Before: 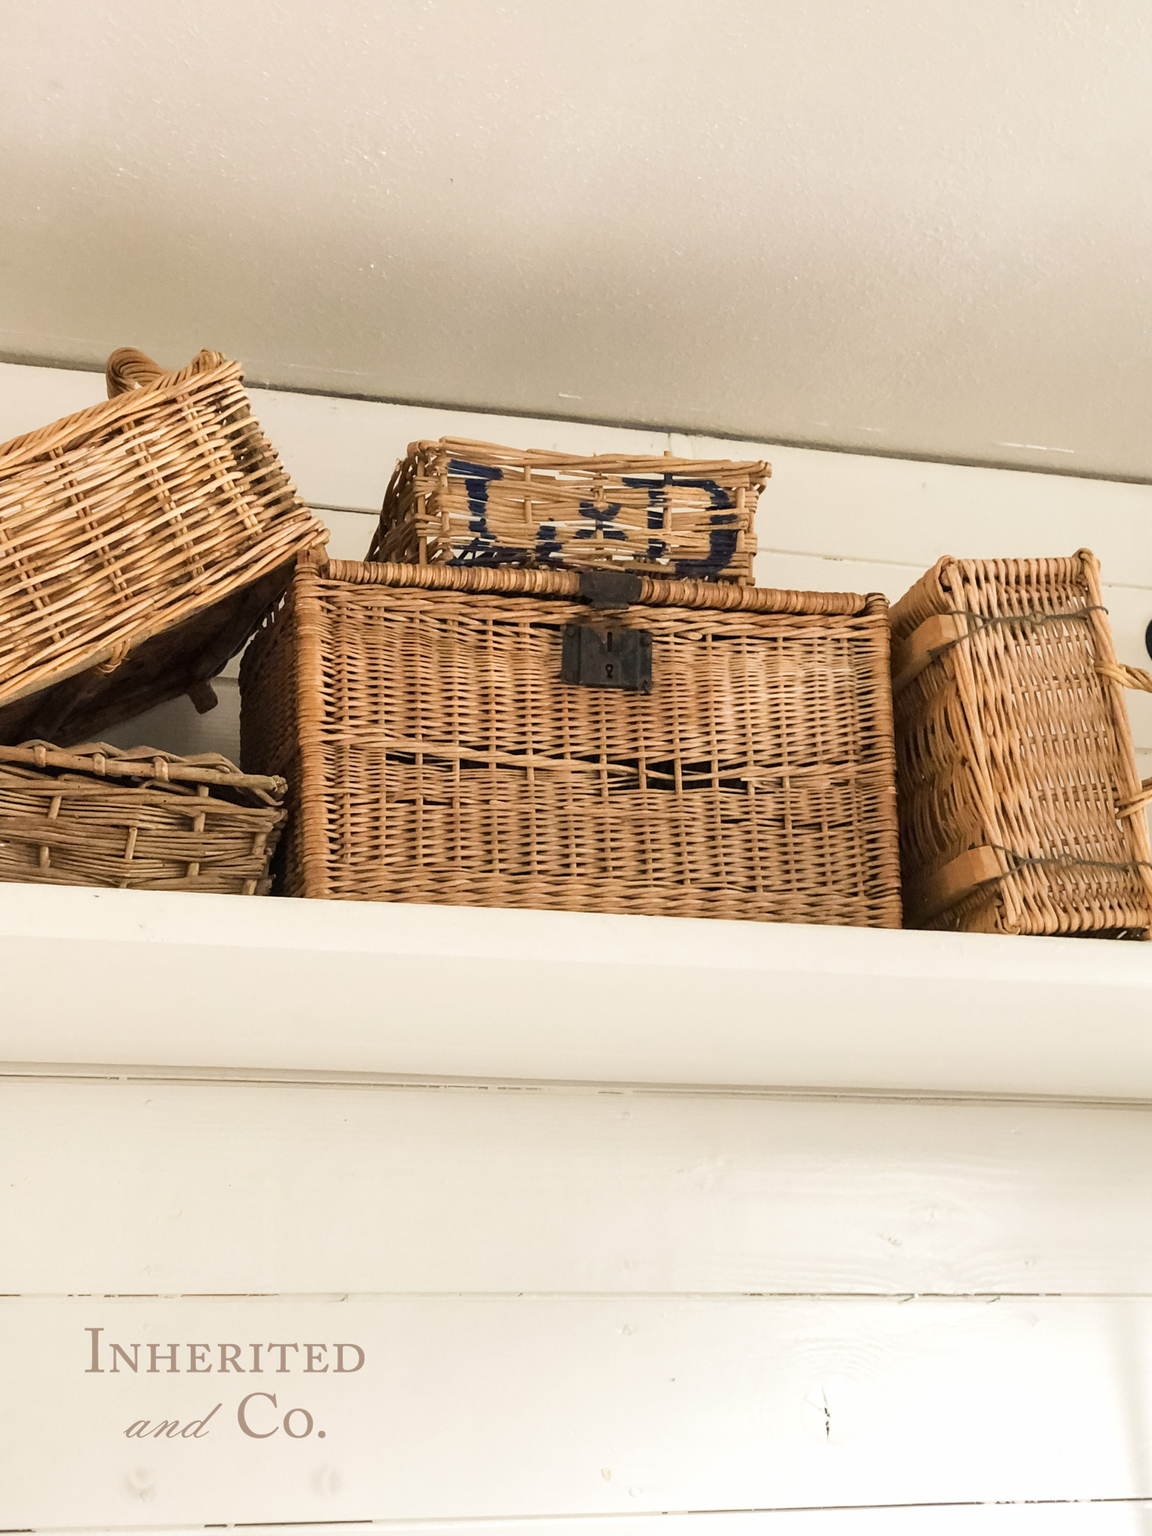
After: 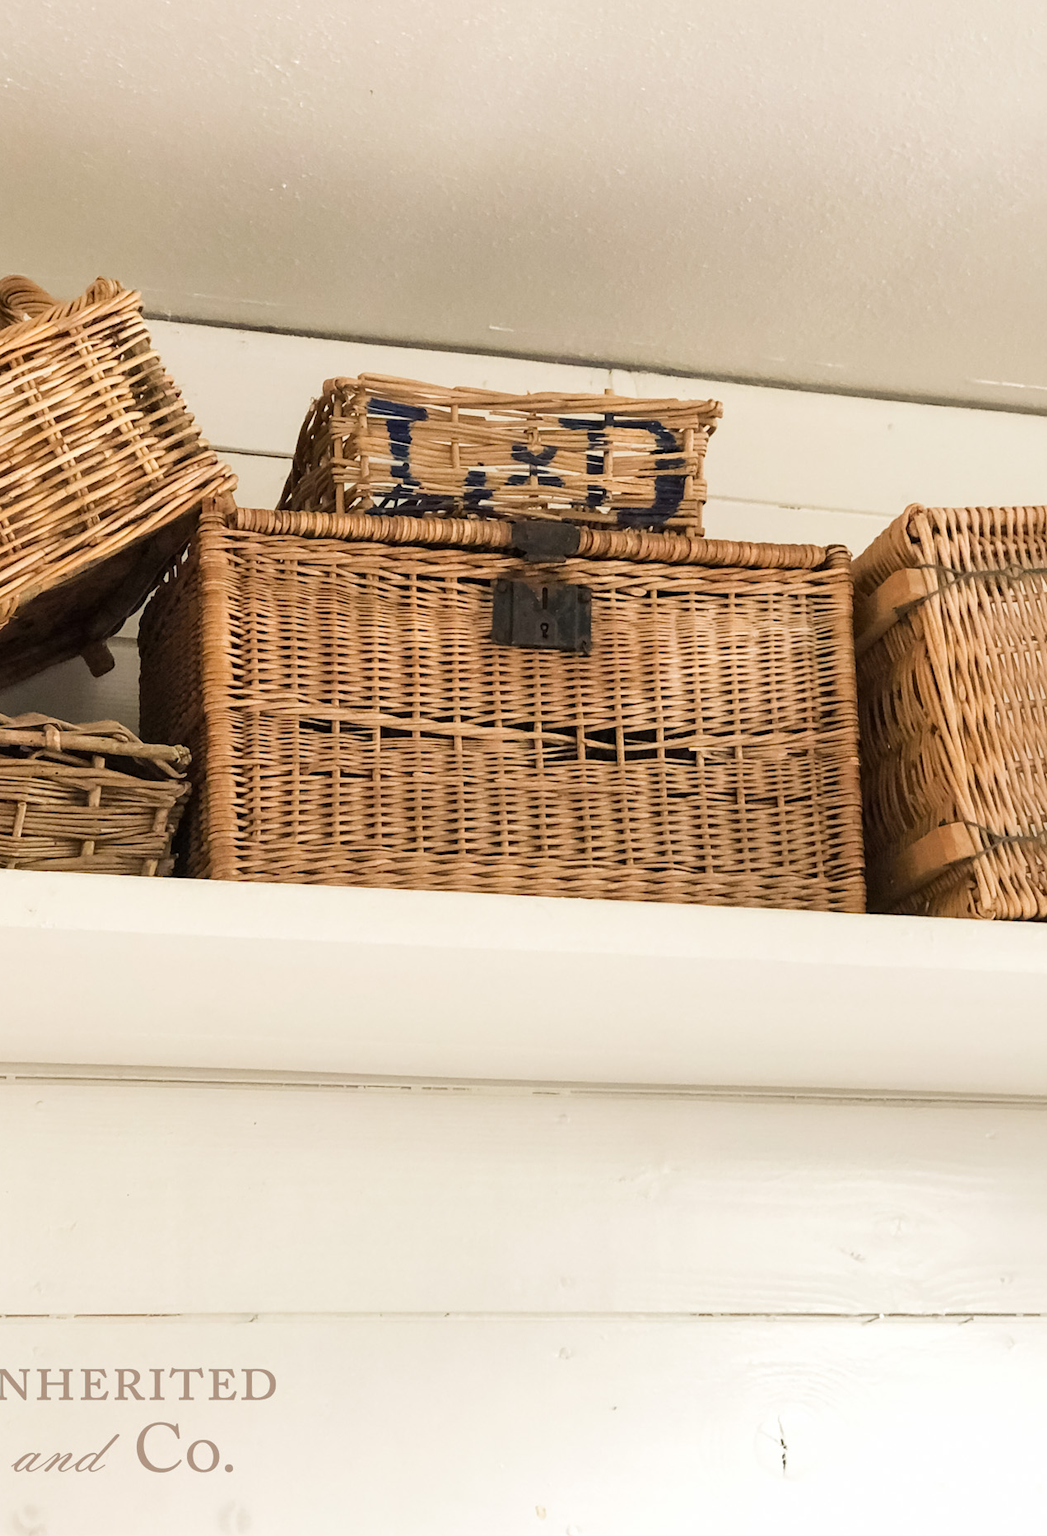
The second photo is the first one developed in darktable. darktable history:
crop: left 9.832%, top 6.327%, right 7.251%, bottom 2.559%
